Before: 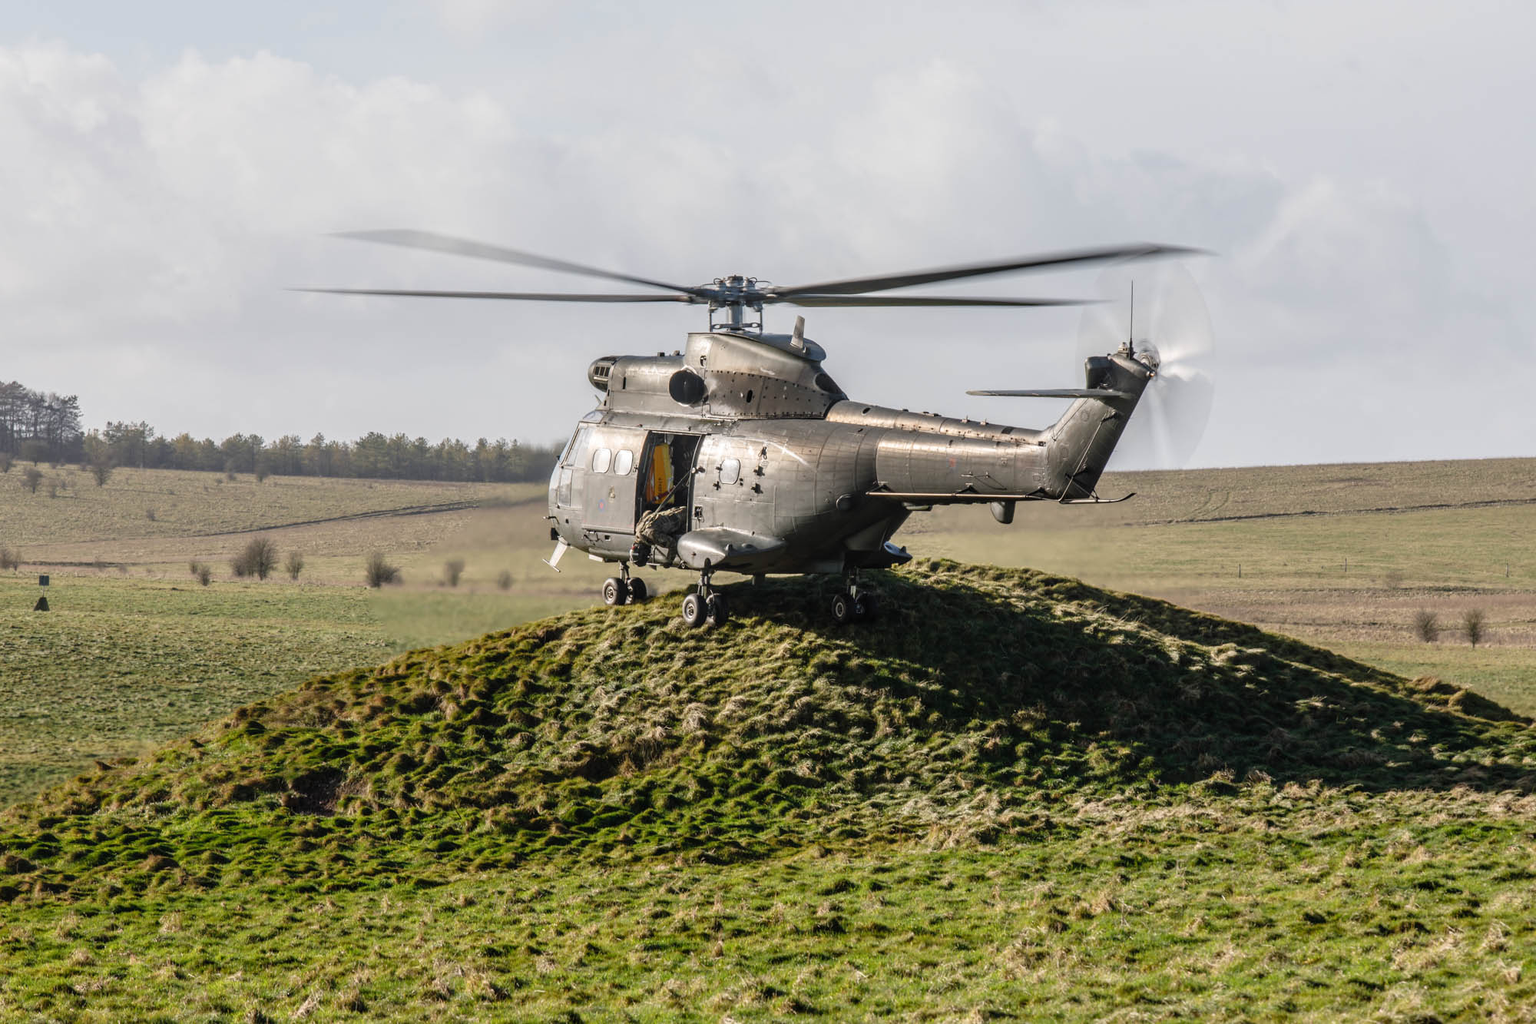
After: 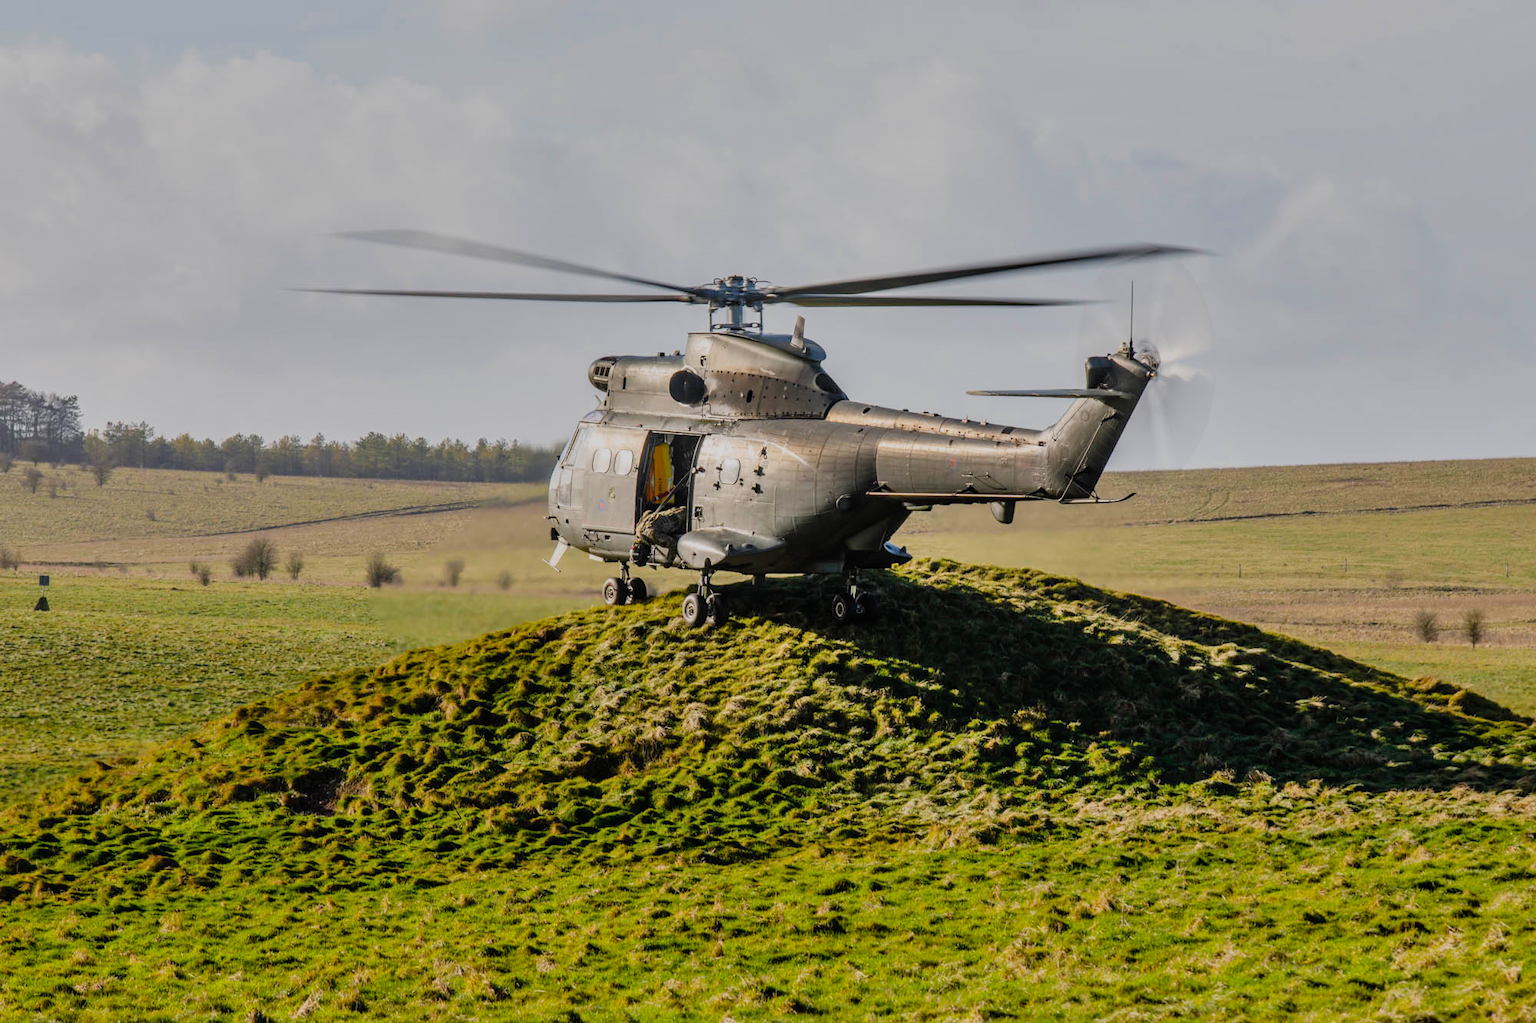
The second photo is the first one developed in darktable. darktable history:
color balance rgb: global offset › hue 170.51°, linear chroma grading › global chroma 9.79%, perceptual saturation grading › global saturation 29.825%, global vibrance 20%
shadows and highlights: soften with gaussian
tone equalizer: on, module defaults
filmic rgb: black relative exposure -7.65 EV, white relative exposure 4.56 EV, threshold 5.96 EV, hardness 3.61, contrast in shadows safe, enable highlight reconstruction true
